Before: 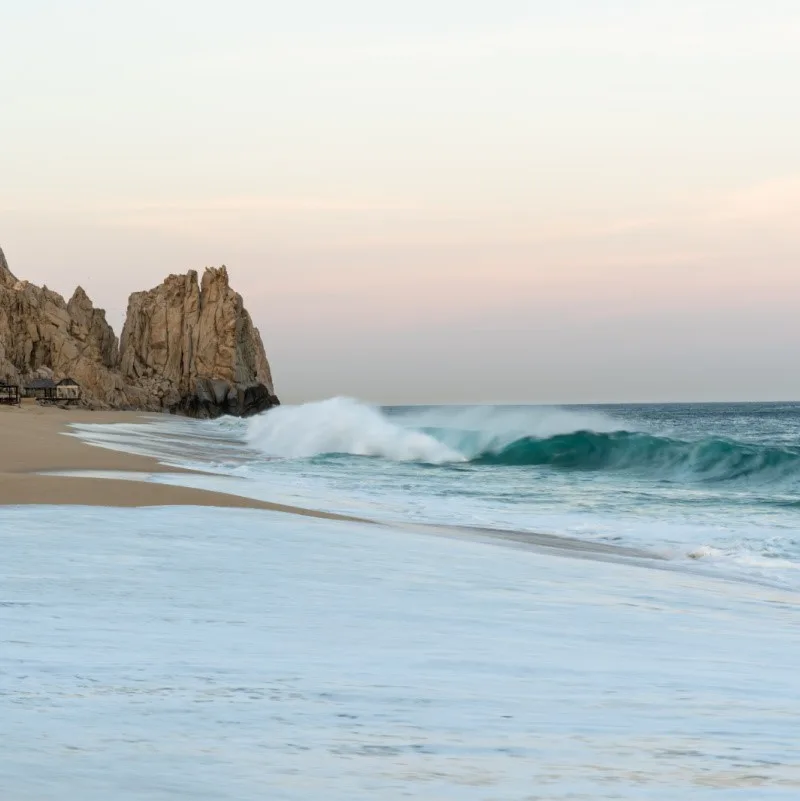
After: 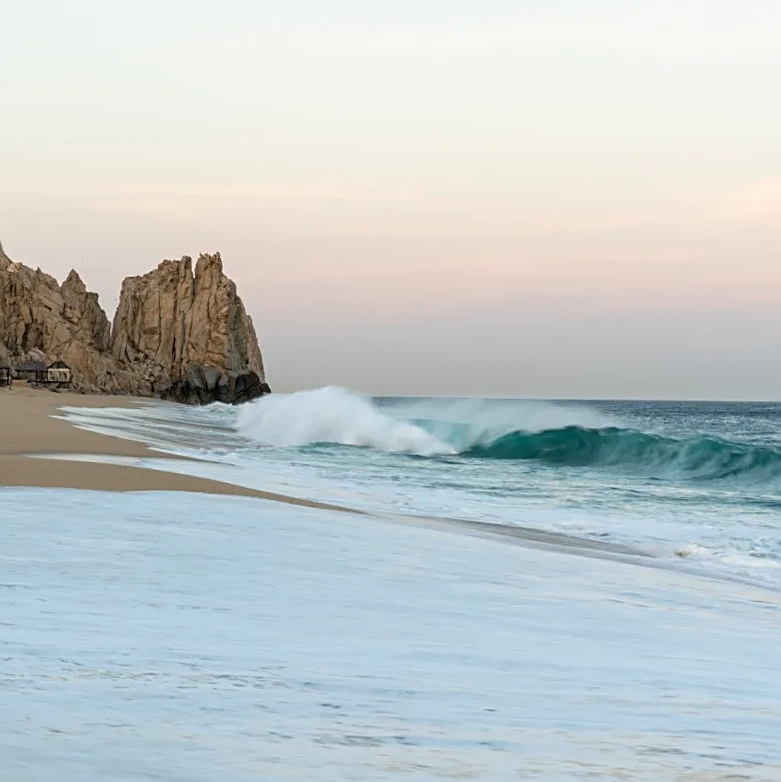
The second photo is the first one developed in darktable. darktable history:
crop and rotate: angle -1.37°
exposure: compensate highlight preservation false
sharpen: on, module defaults
